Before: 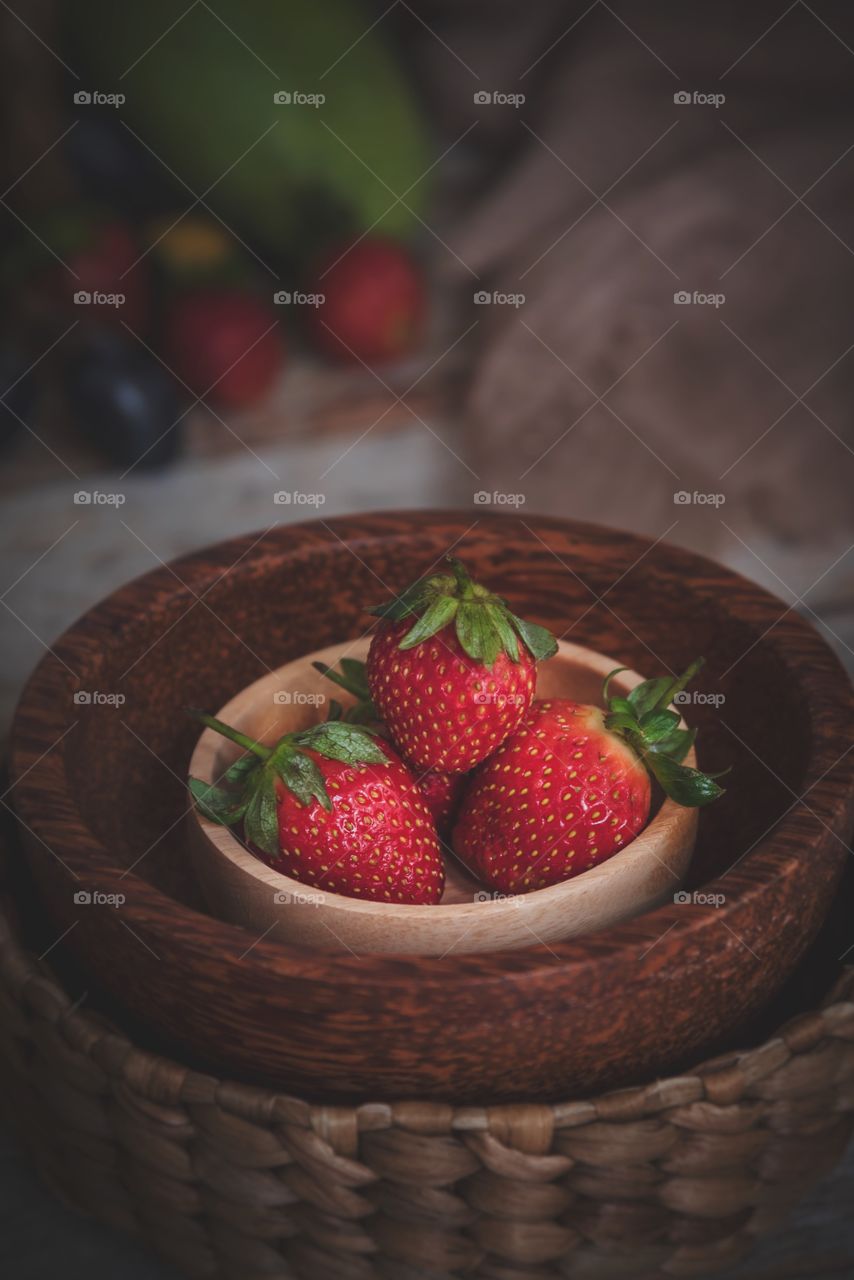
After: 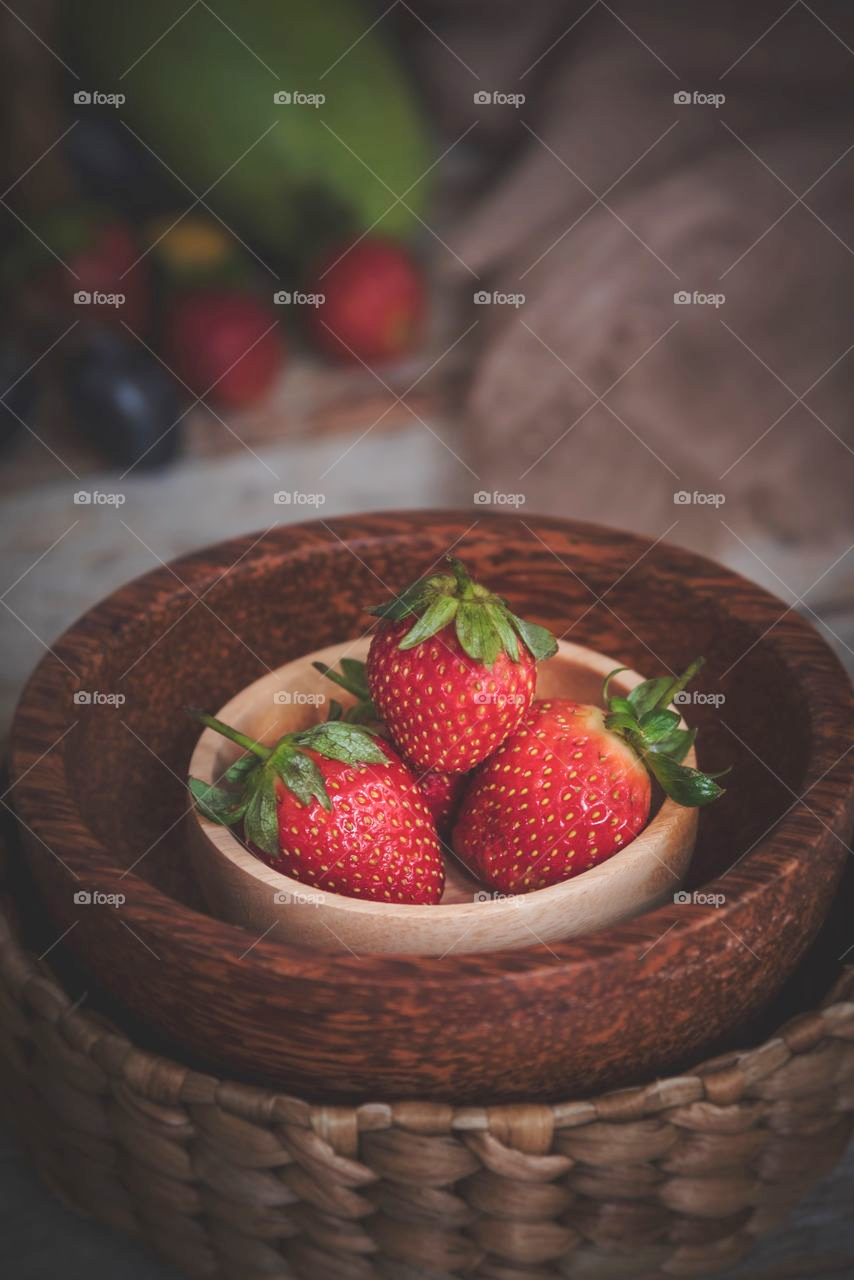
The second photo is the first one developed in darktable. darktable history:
tone curve: curves: ch0 [(0, 0) (0.003, 0.004) (0.011, 0.014) (0.025, 0.032) (0.044, 0.057) (0.069, 0.089) (0.1, 0.128) (0.136, 0.174) (0.177, 0.227) (0.224, 0.287) (0.277, 0.354) (0.335, 0.427) (0.399, 0.507) (0.468, 0.582) (0.543, 0.653) (0.623, 0.726) (0.709, 0.799) (0.801, 0.876) (0.898, 0.937) (1, 1)], preserve colors none
tone equalizer: on, module defaults
